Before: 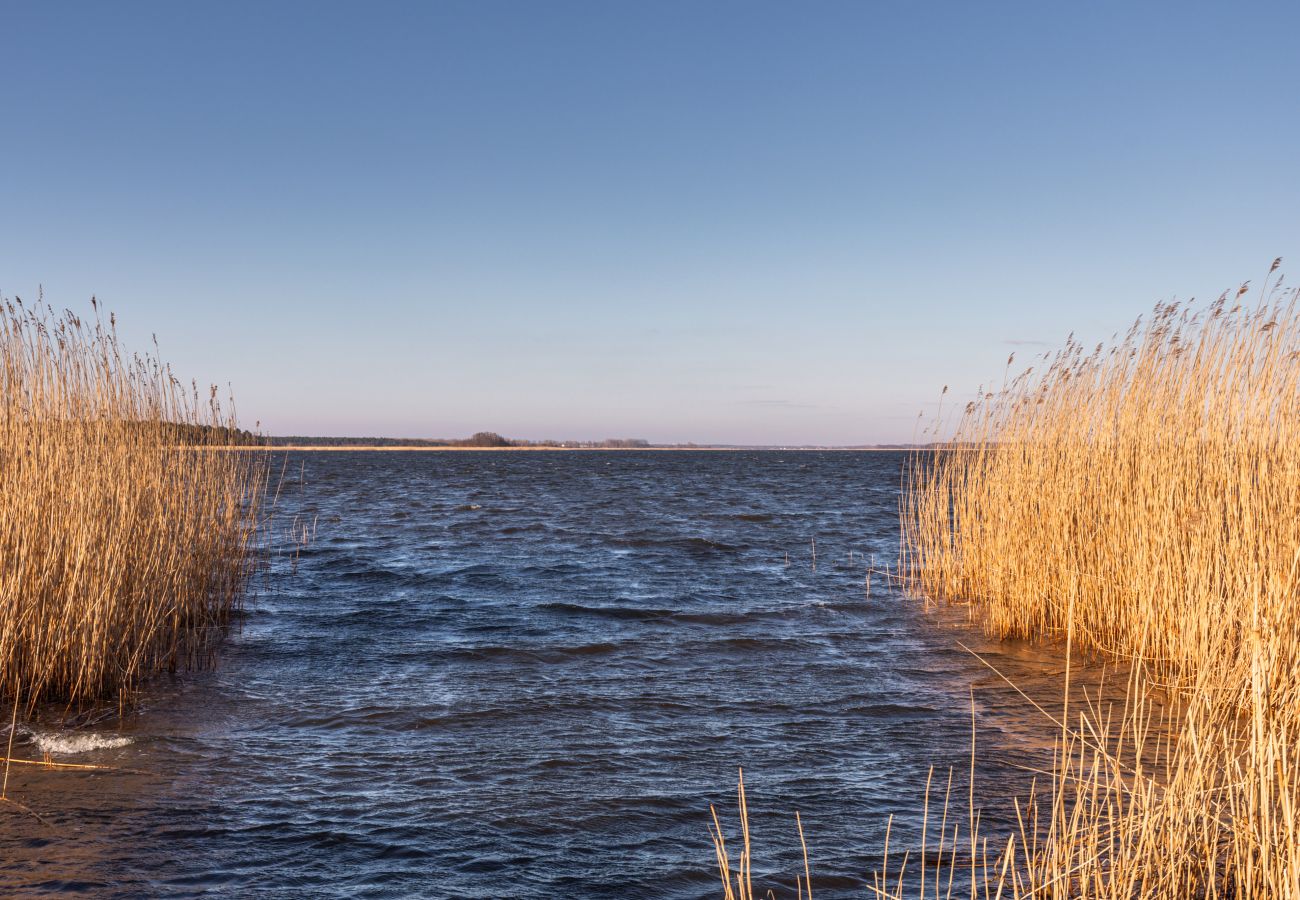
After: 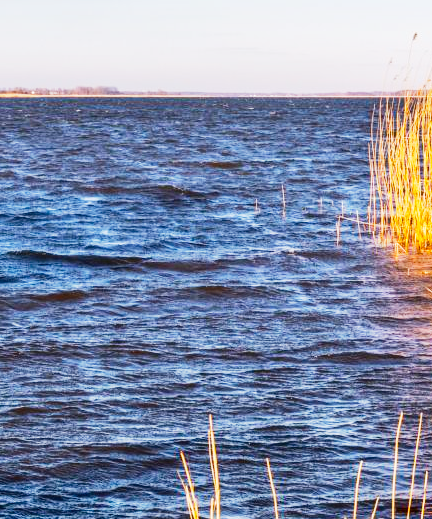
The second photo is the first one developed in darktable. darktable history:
tone curve: curves: ch0 [(0, 0) (0.003, 0.008) (0.011, 0.011) (0.025, 0.014) (0.044, 0.021) (0.069, 0.029) (0.1, 0.042) (0.136, 0.06) (0.177, 0.09) (0.224, 0.126) (0.277, 0.177) (0.335, 0.243) (0.399, 0.31) (0.468, 0.388) (0.543, 0.484) (0.623, 0.585) (0.709, 0.683) (0.801, 0.775) (0.898, 0.873) (1, 1)], color space Lab, independent channels, preserve colors none
crop: left 40.846%, top 39.289%, right 25.889%, bottom 2.972%
exposure: black level correction 0.001, exposure 0.499 EV, compensate exposure bias true, compensate highlight preservation false
color balance rgb: linear chroma grading › global chroma 8.848%, perceptual saturation grading › global saturation 32.914%, perceptual brilliance grading › global brilliance 9.814%, perceptual brilliance grading › shadows 14.467%, global vibrance 14.301%
base curve: curves: ch0 [(0, 0) (0.088, 0.125) (0.176, 0.251) (0.354, 0.501) (0.613, 0.749) (1, 0.877)], preserve colors none
